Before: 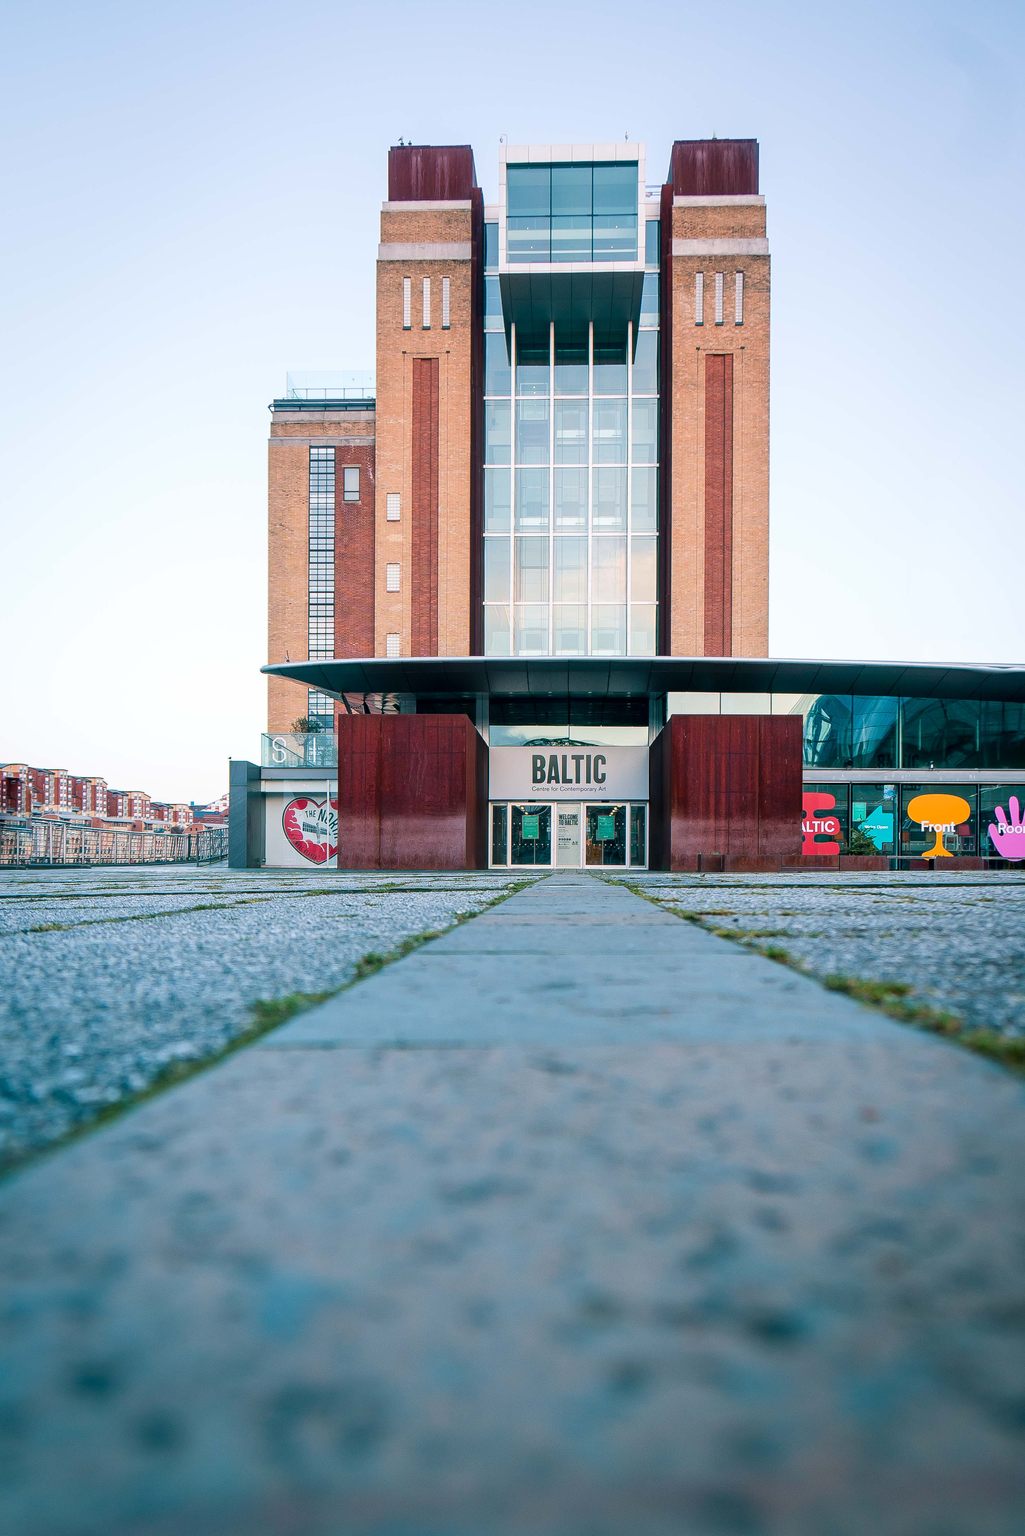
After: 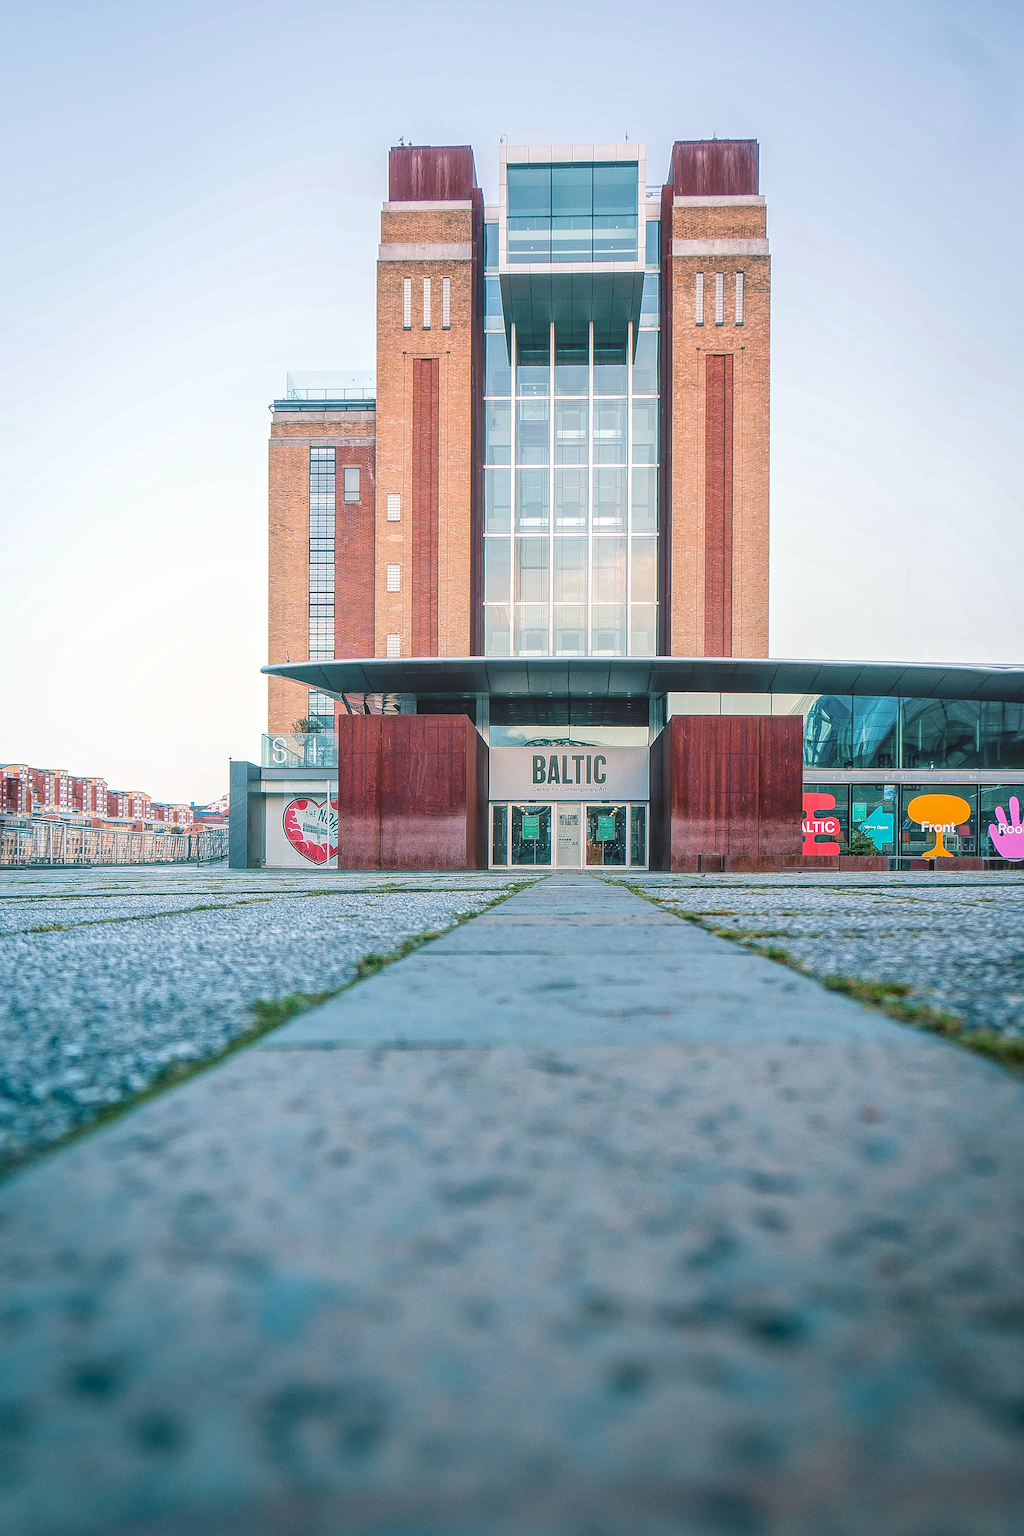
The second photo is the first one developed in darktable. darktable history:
sharpen: on, module defaults
local contrast: highlights 66%, shadows 33%, detail 166%, midtone range 0.2
white balance: red 1.009, blue 0.985
